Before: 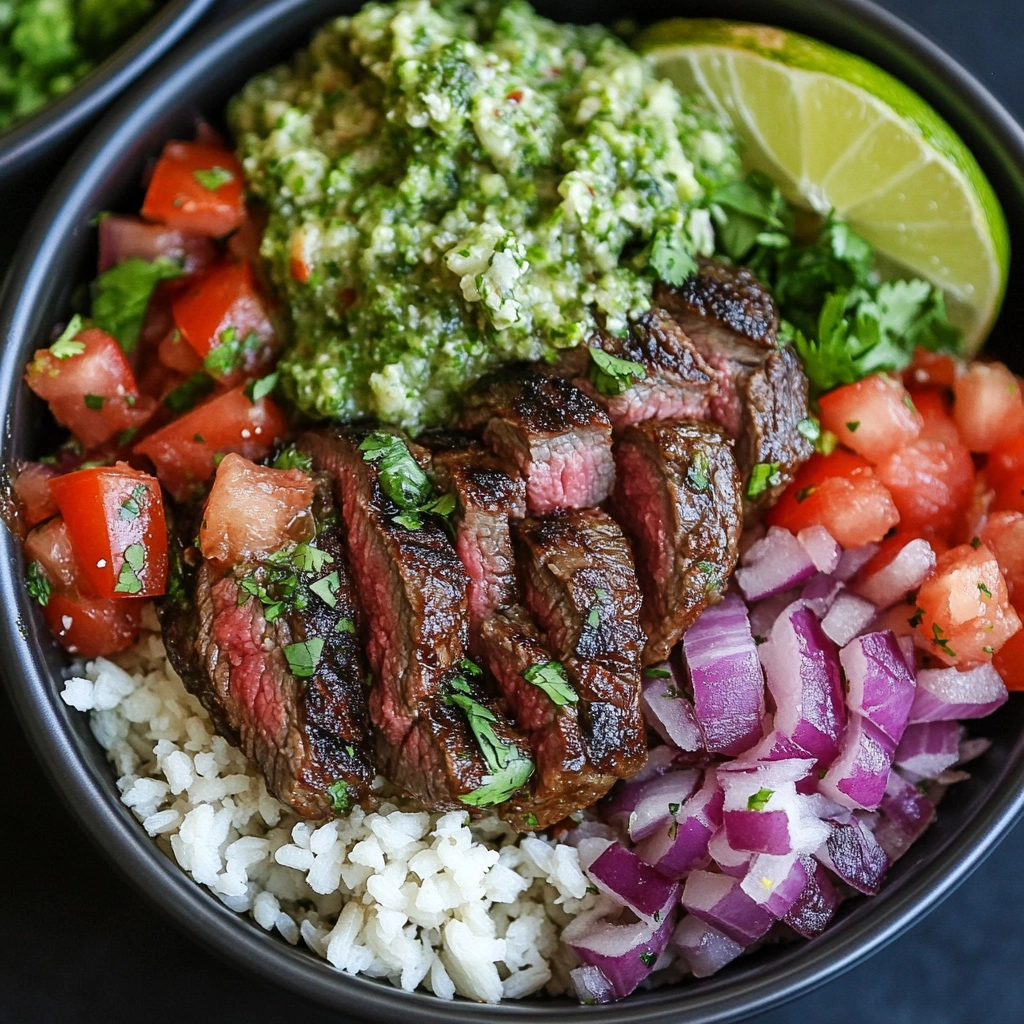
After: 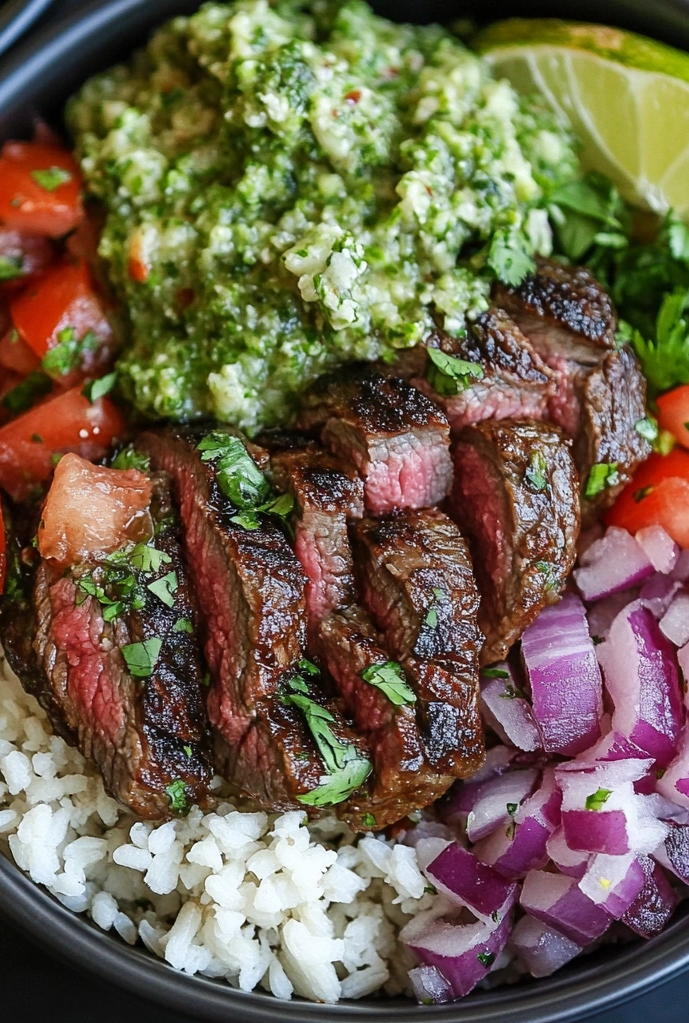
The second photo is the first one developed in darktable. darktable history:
crop and rotate: left 15.899%, right 16.763%
